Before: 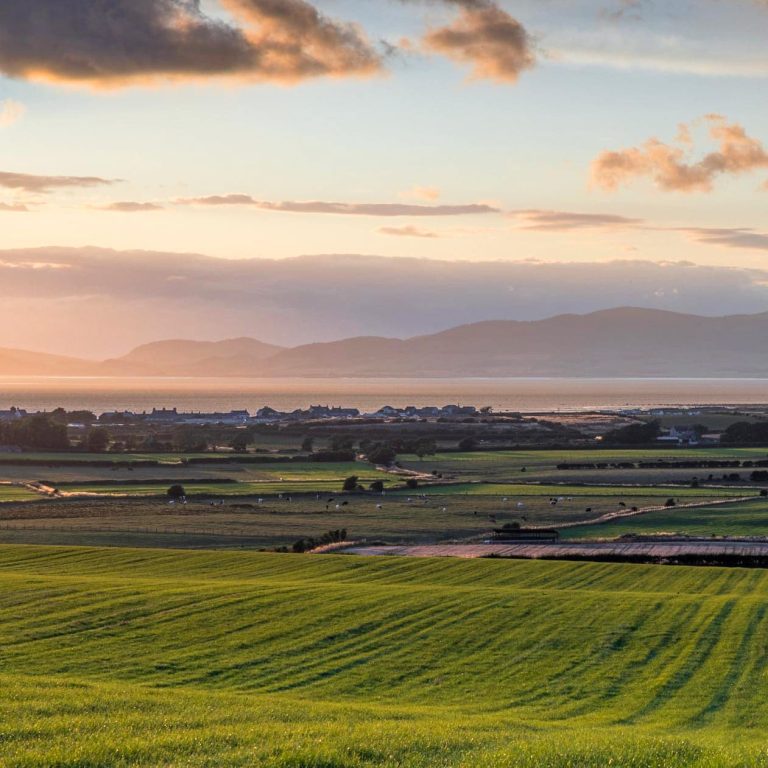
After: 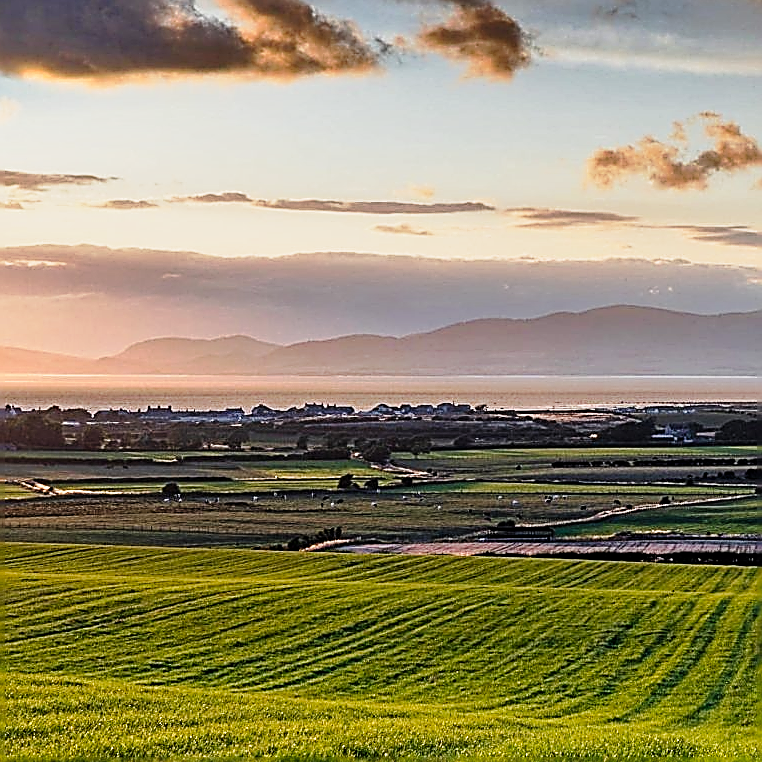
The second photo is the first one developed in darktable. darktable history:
shadows and highlights: radius 109.14, shadows 45.76, highlights -67.39, low approximation 0.01, soften with gaussian
sharpen: amount 1.989
tone curve: curves: ch0 [(0, 0) (0.035, 0.011) (0.133, 0.076) (0.285, 0.265) (0.491, 0.541) (0.617, 0.693) (0.704, 0.77) (0.794, 0.865) (0.895, 0.938) (1, 0.976)]; ch1 [(0, 0) (0.318, 0.278) (0.444, 0.427) (0.502, 0.497) (0.543, 0.547) (0.601, 0.641) (0.746, 0.764) (1, 1)]; ch2 [(0, 0) (0.316, 0.292) (0.381, 0.37) (0.423, 0.448) (0.476, 0.482) (0.502, 0.5) (0.543, 0.547) (0.587, 0.613) (0.642, 0.672) (0.704, 0.727) (0.865, 0.827) (1, 0.951)], preserve colors none
crop and rotate: left 0.738%, top 0.293%, bottom 0.362%
